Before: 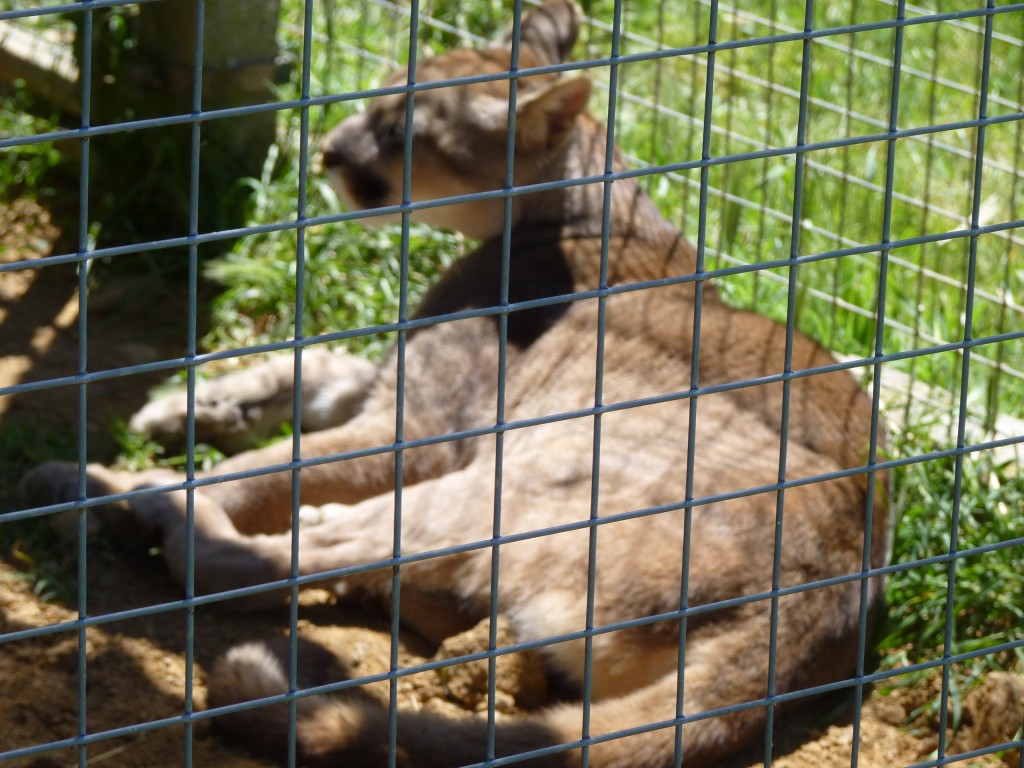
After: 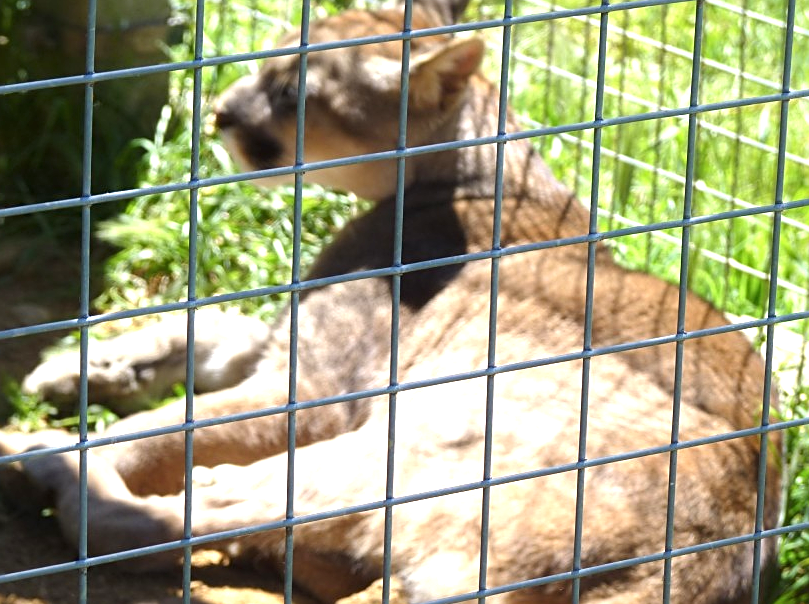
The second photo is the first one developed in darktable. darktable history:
contrast brightness saturation: saturation -0.033
crop and rotate: left 10.464%, top 5.145%, right 10.445%, bottom 16.185%
sharpen: on, module defaults
exposure: black level correction 0, exposure 1 EV, compensate highlight preservation false
tone equalizer: on, module defaults
